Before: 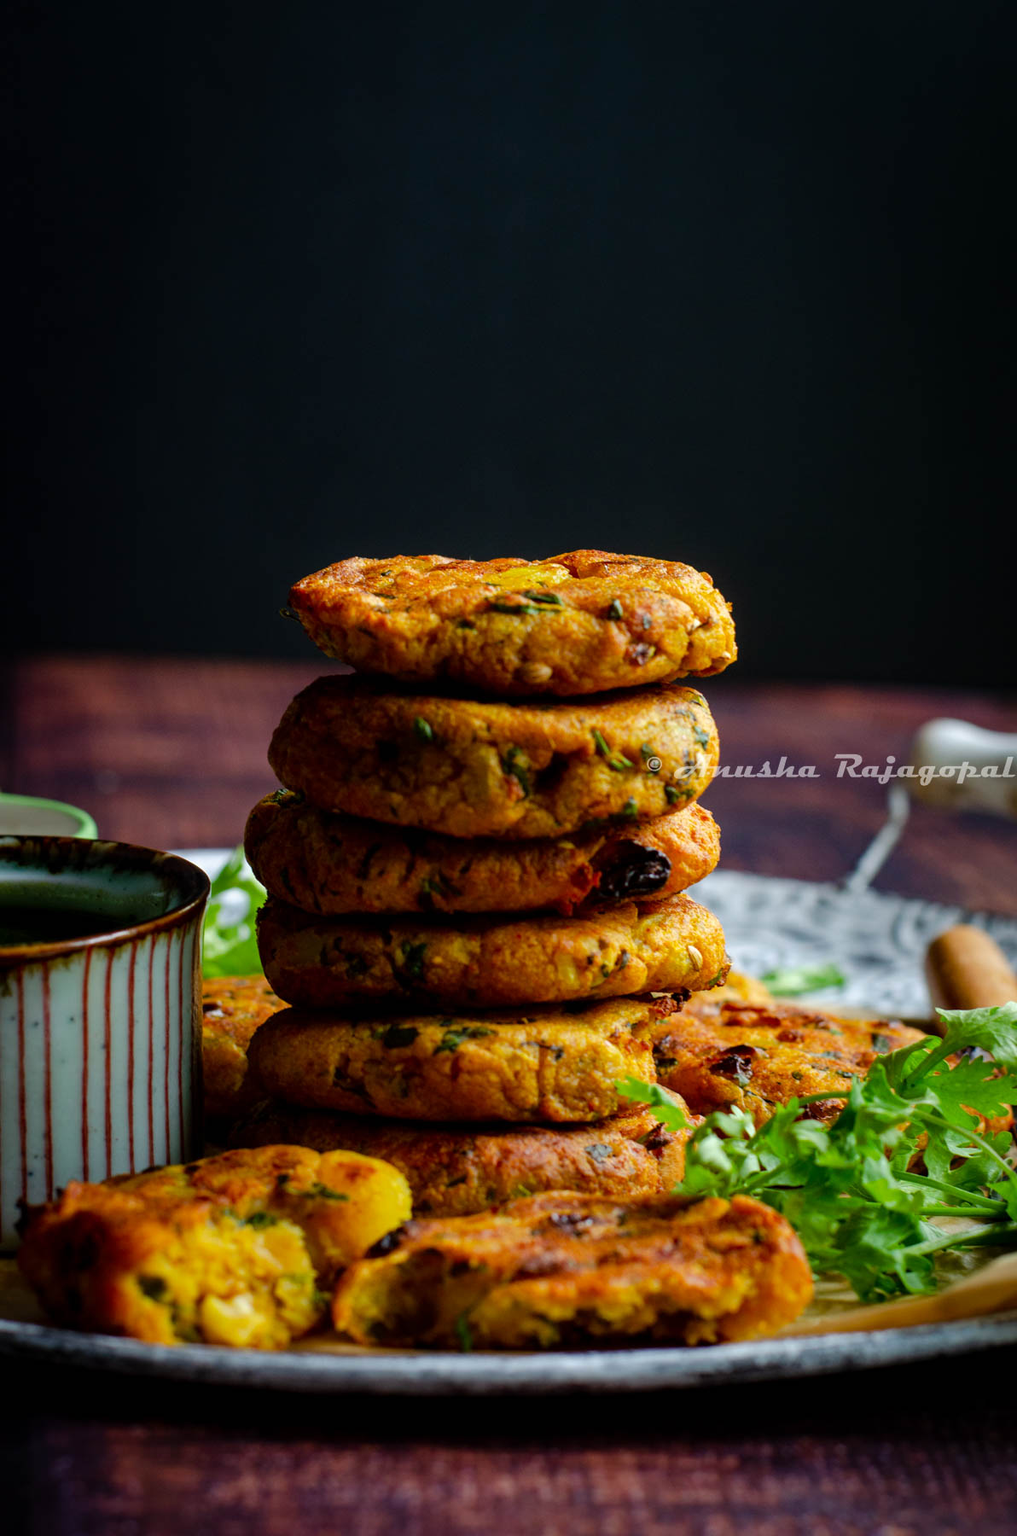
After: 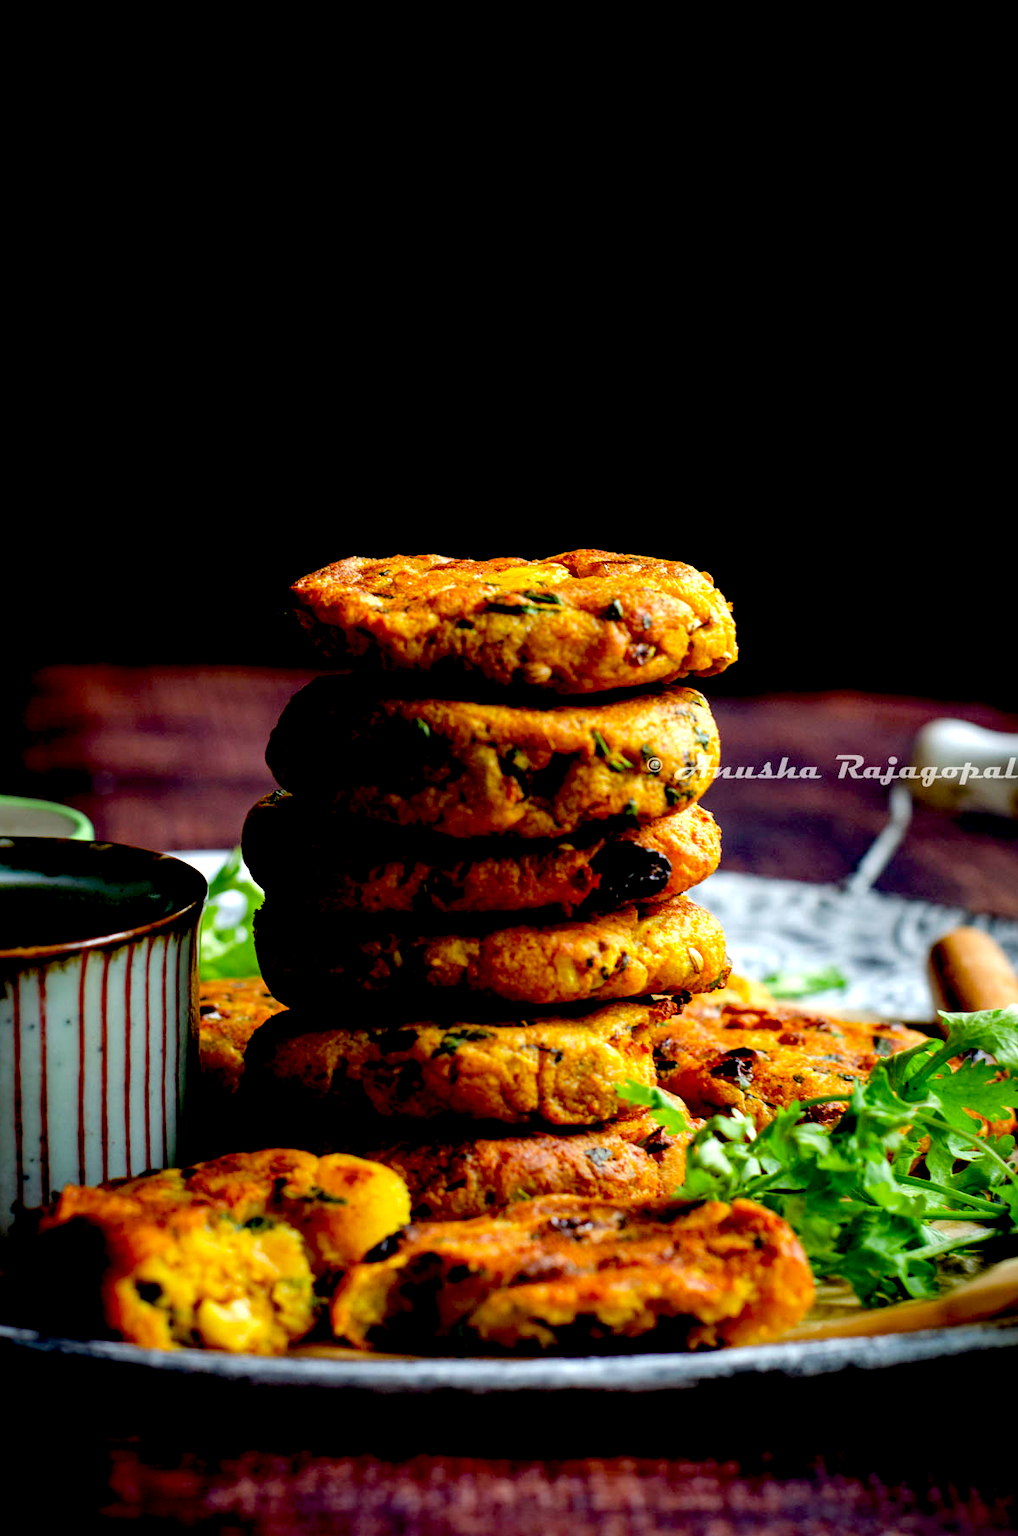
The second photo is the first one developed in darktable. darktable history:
crop and rotate: left 0.473%, top 0.333%, bottom 0.331%
exposure: black level correction 0.026, exposure 0.18 EV, compensate highlight preservation false
tone equalizer: -8 EV -0.405 EV, -7 EV -0.375 EV, -6 EV -0.318 EV, -5 EV -0.234 EV, -3 EV 0.233 EV, -2 EV 0.336 EV, -1 EV 0.393 EV, +0 EV 0.415 EV
